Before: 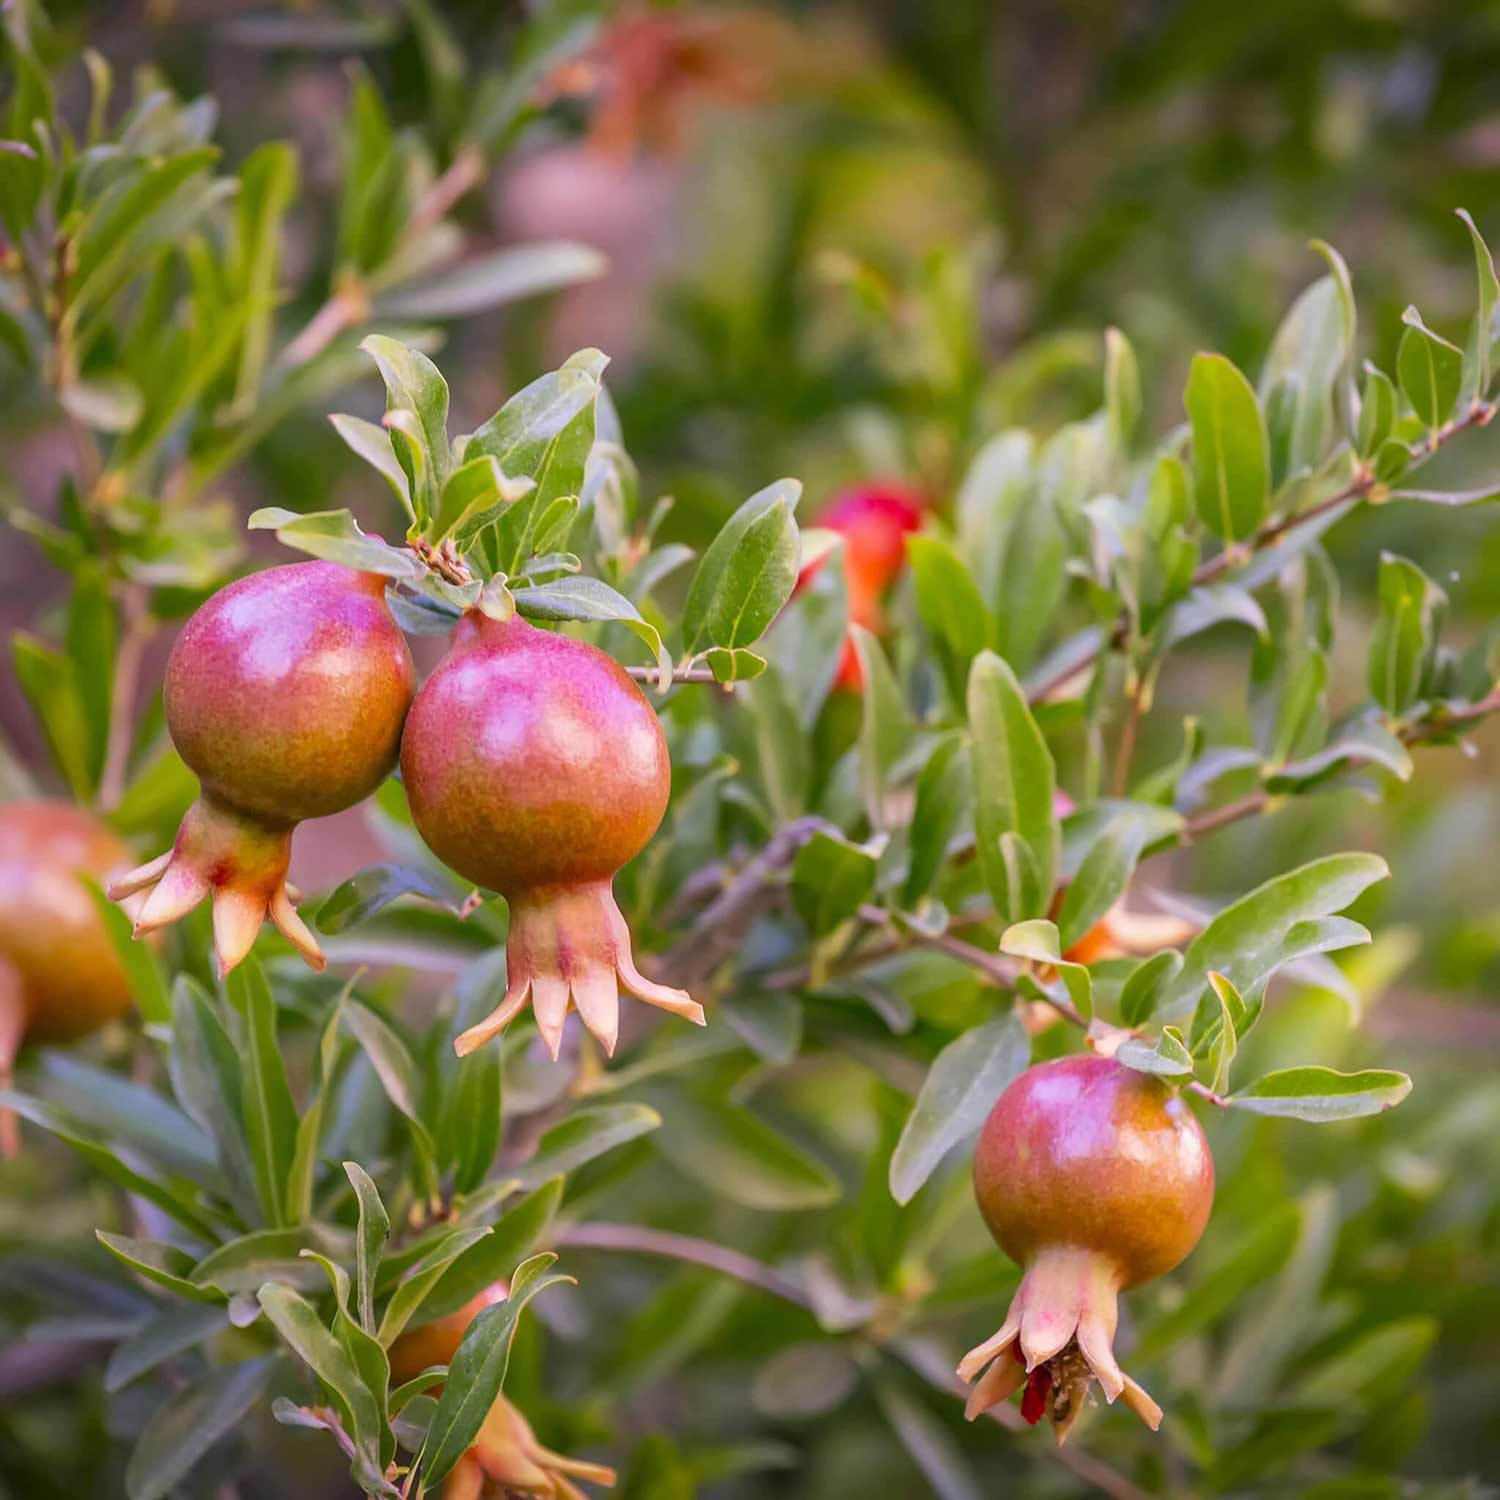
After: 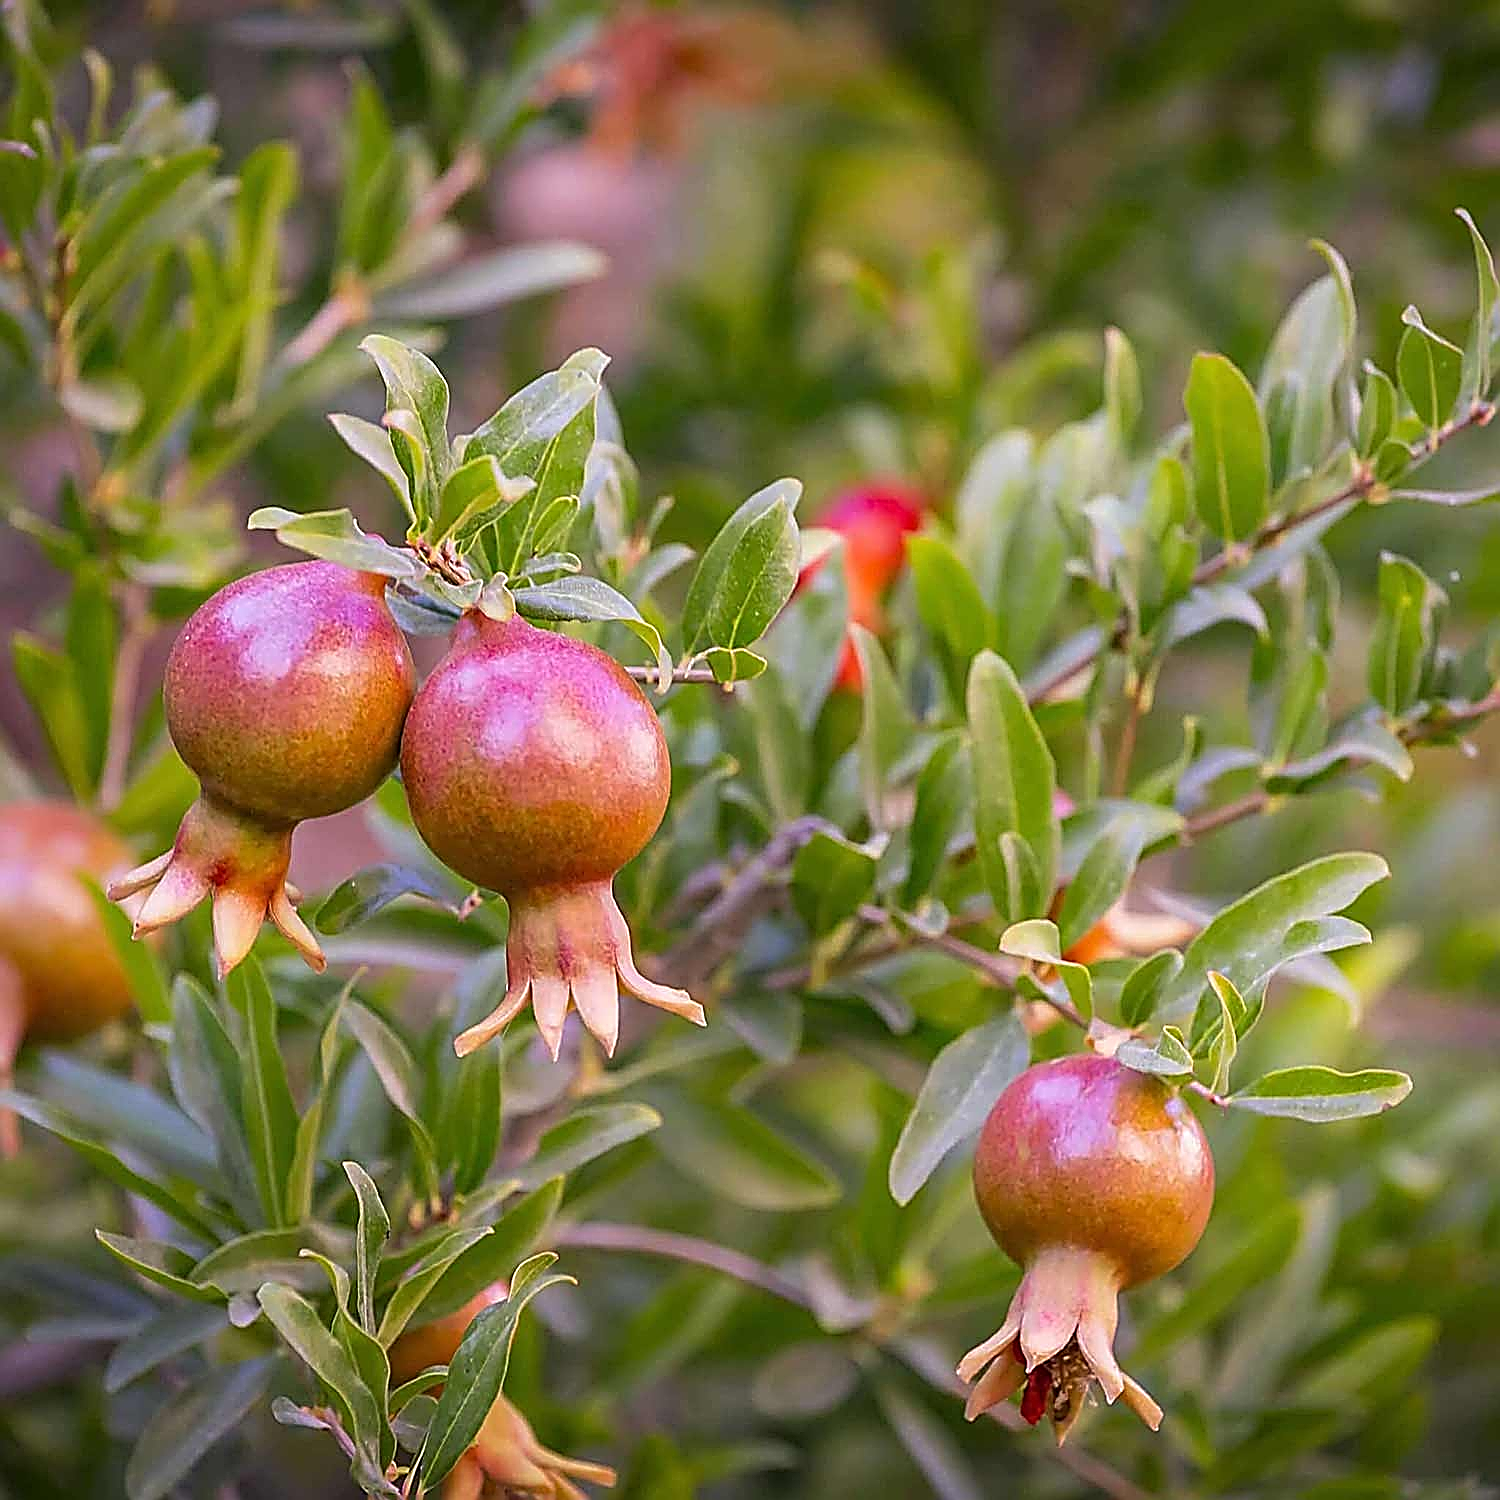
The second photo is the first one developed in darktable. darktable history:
sharpen: amount 1.869
